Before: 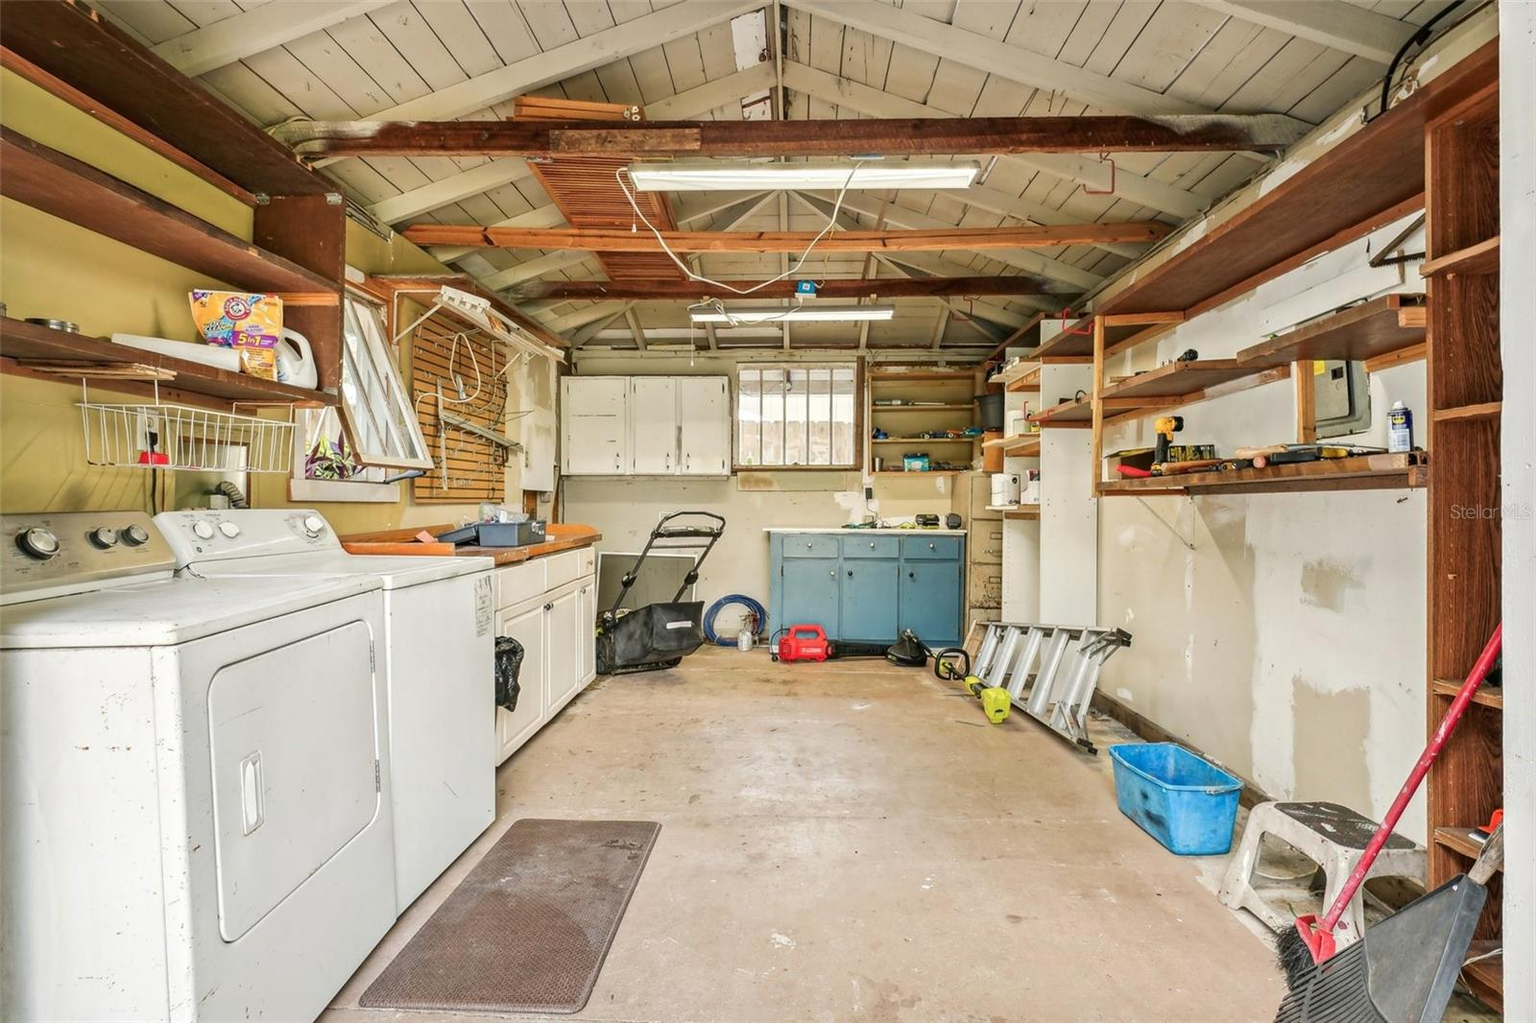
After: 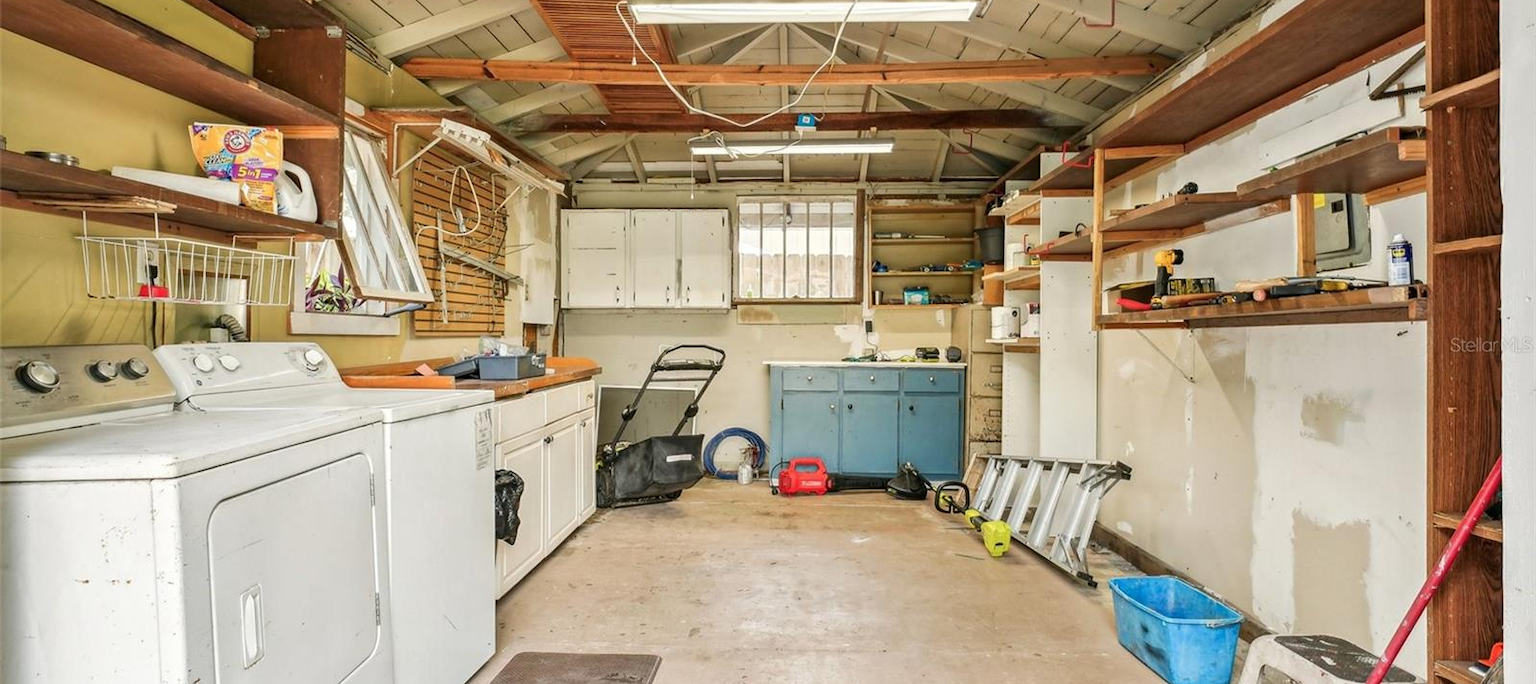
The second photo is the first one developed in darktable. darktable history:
crop: top 16.356%, bottom 16.701%
color zones: mix 21.88%
